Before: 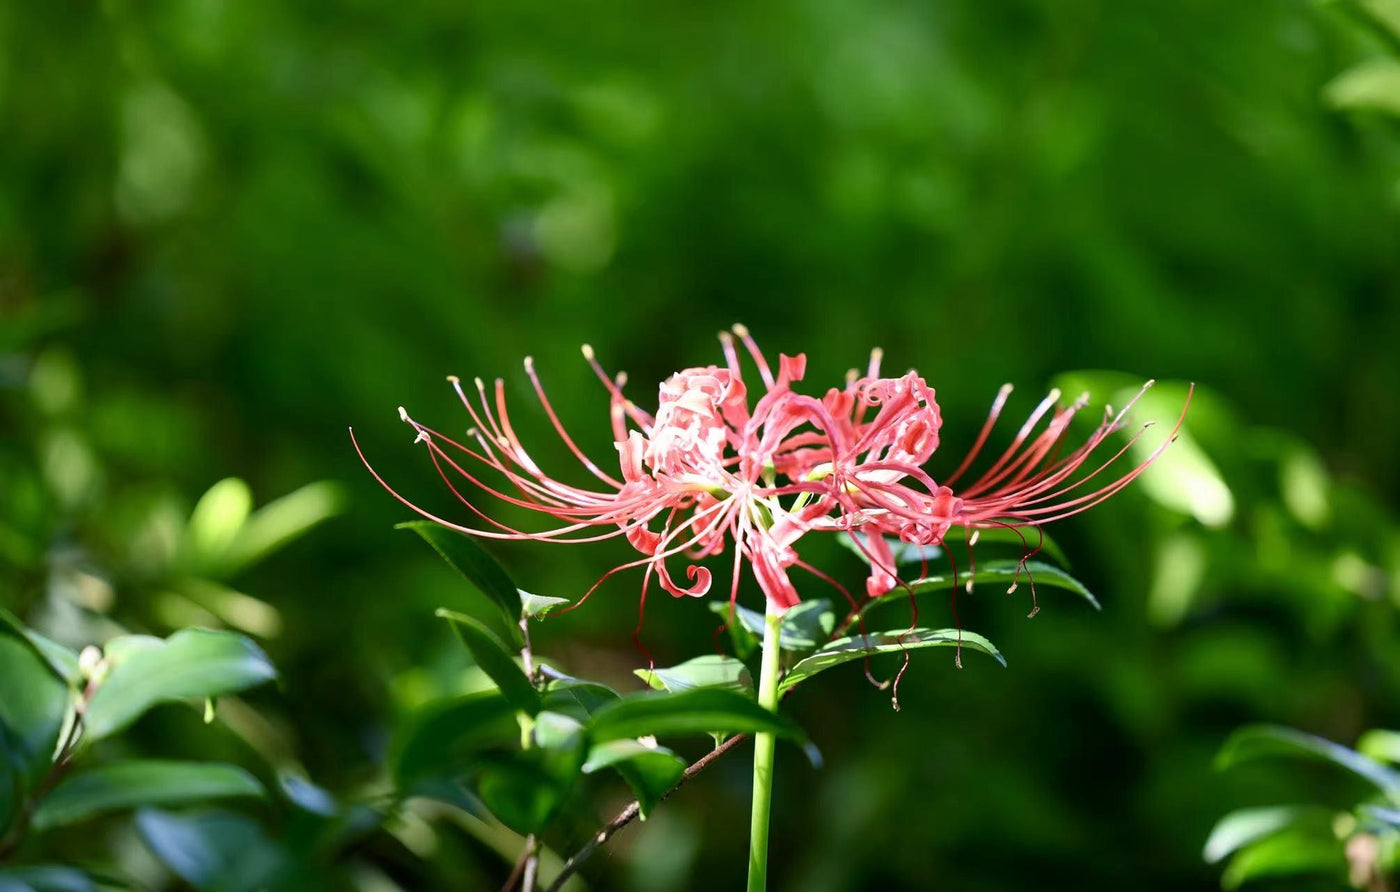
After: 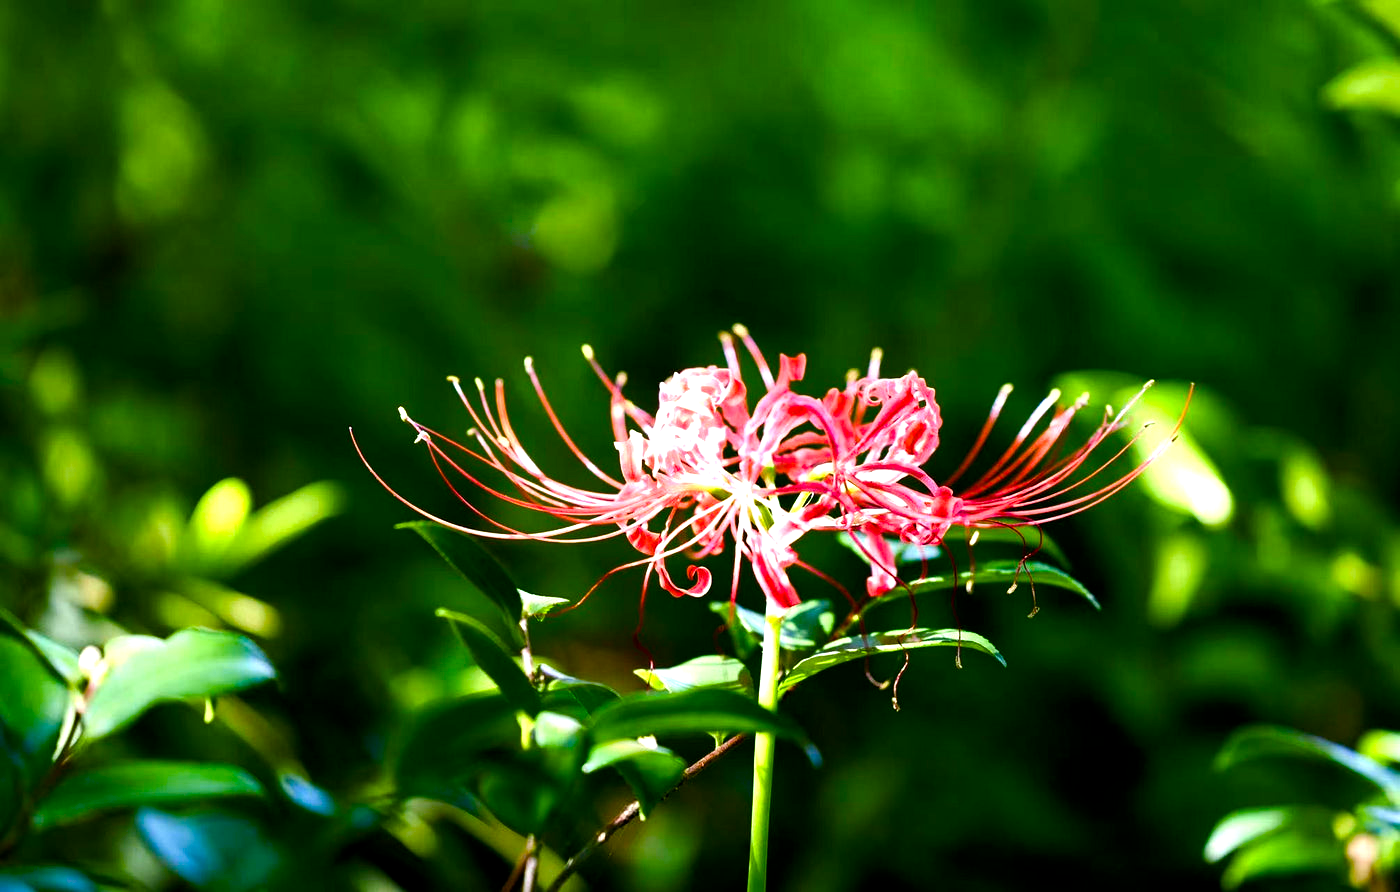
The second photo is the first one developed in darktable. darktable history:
color balance rgb: global offset › luminance -0.37%, perceptual saturation grading › highlights -17.77%, perceptual saturation grading › mid-tones 33.1%, perceptual saturation grading › shadows 50.52%, perceptual brilliance grading › highlights 20%, perceptual brilliance grading › mid-tones 20%, perceptual brilliance grading › shadows -20%, global vibrance 50%
